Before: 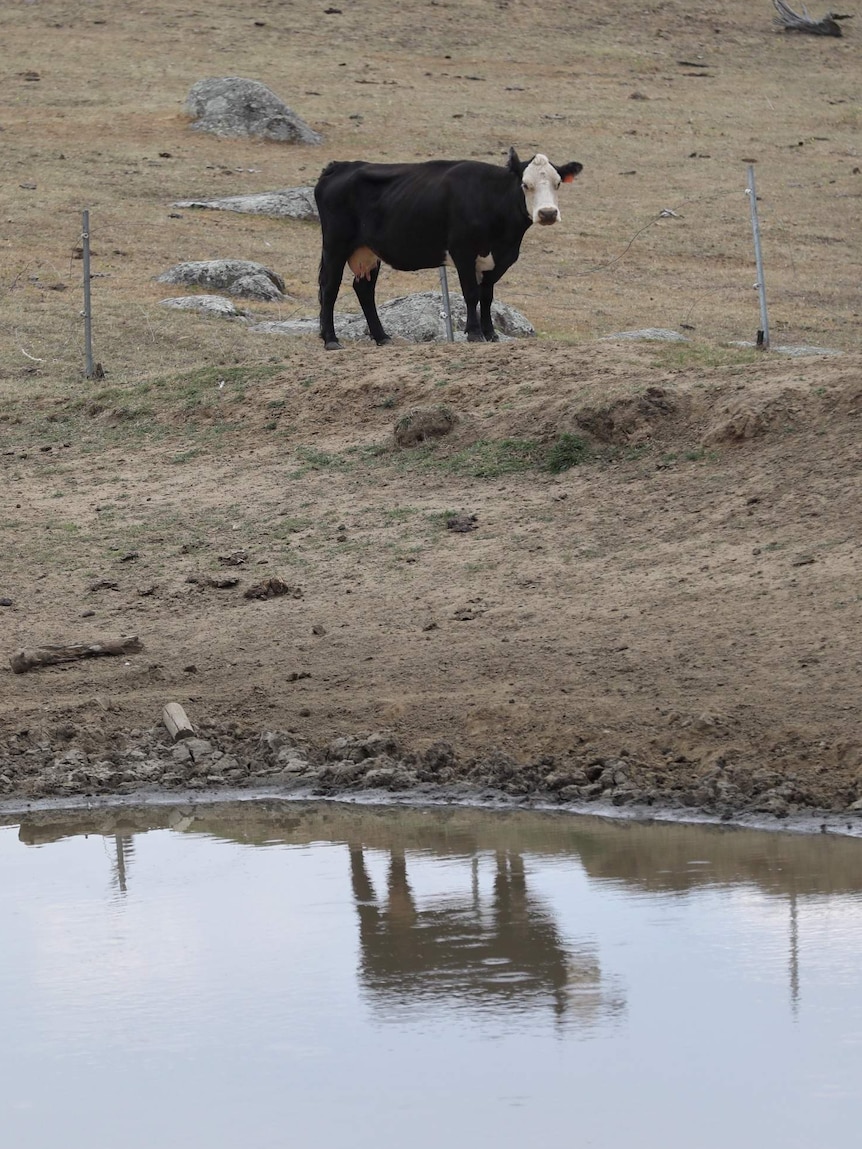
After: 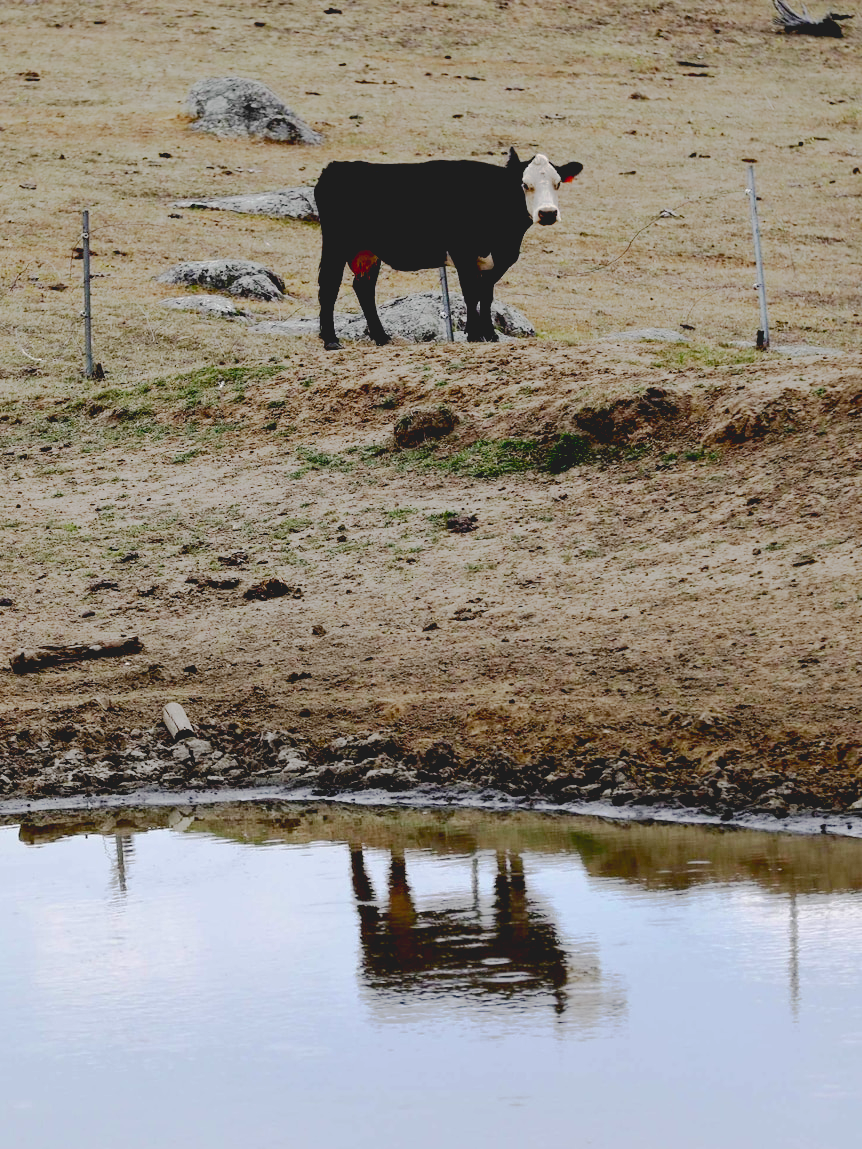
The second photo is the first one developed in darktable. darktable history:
contrast brightness saturation: contrast 0.119, brightness -0.115, saturation 0.201
base curve: curves: ch0 [(0.065, 0.026) (0.236, 0.358) (0.53, 0.546) (0.777, 0.841) (0.924, 0.992)], preserve colors none
